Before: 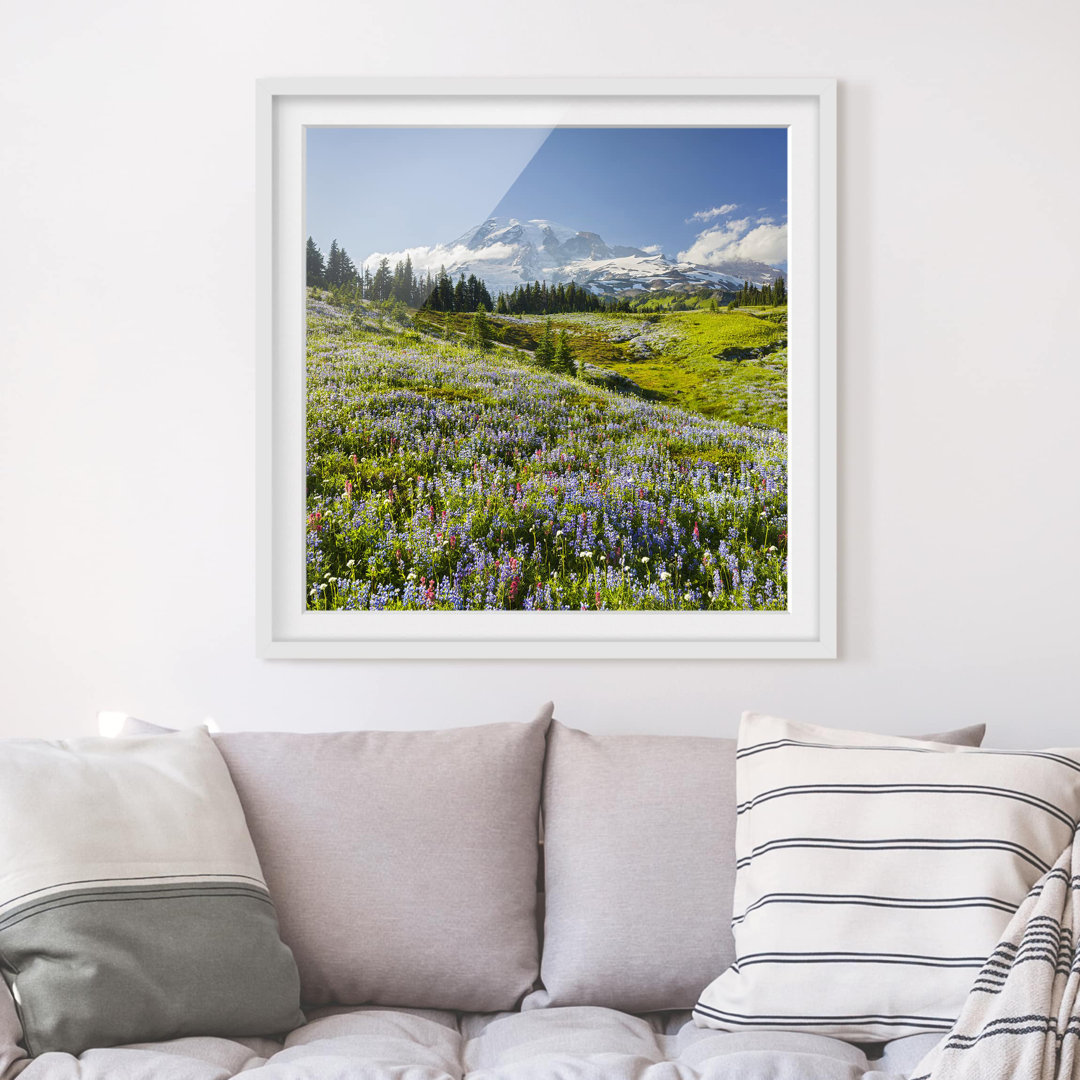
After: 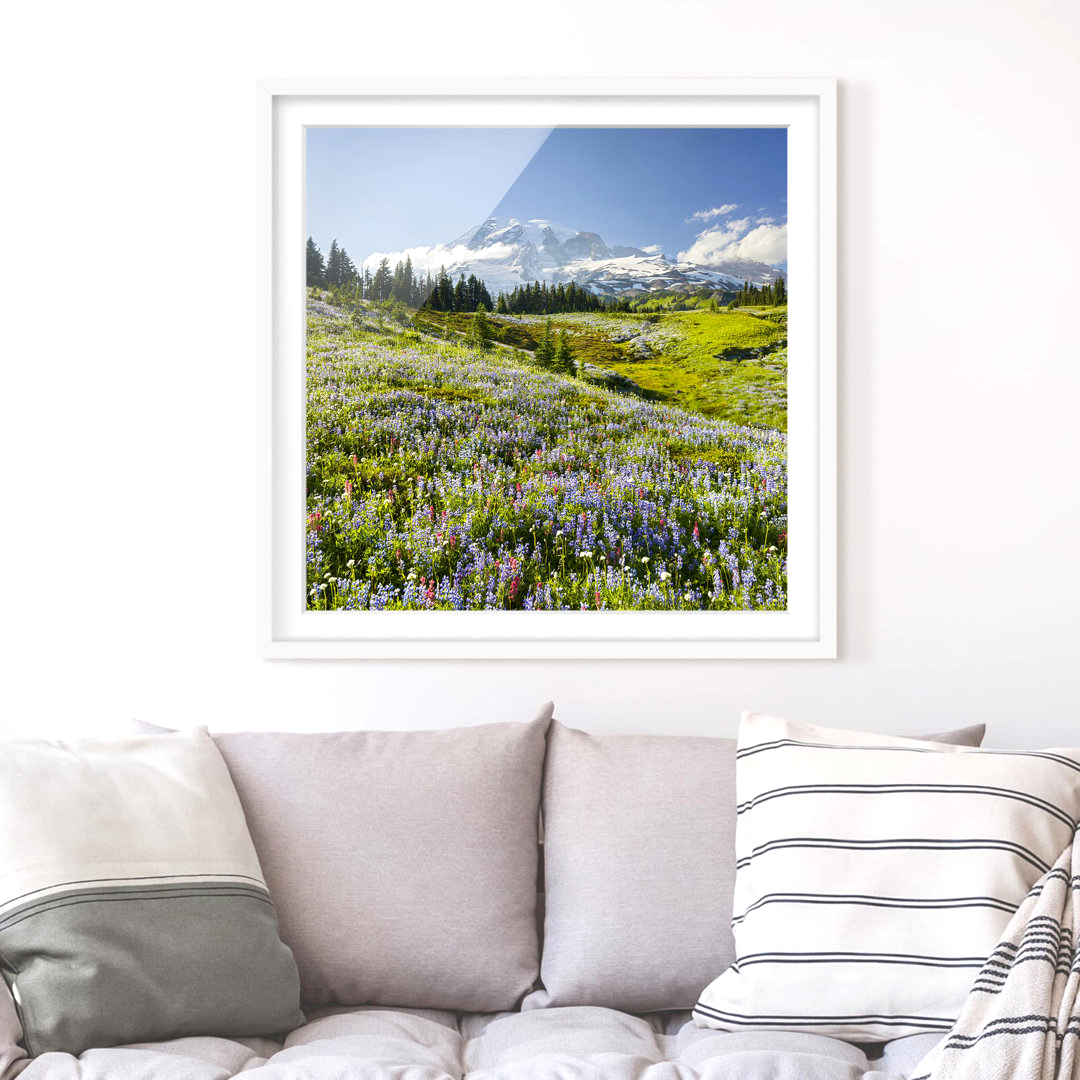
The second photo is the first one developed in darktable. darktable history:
exposure: black level correction 0.005, exposure 0.288 EV, compensate exposure bias true, compensate highlight preservation false
